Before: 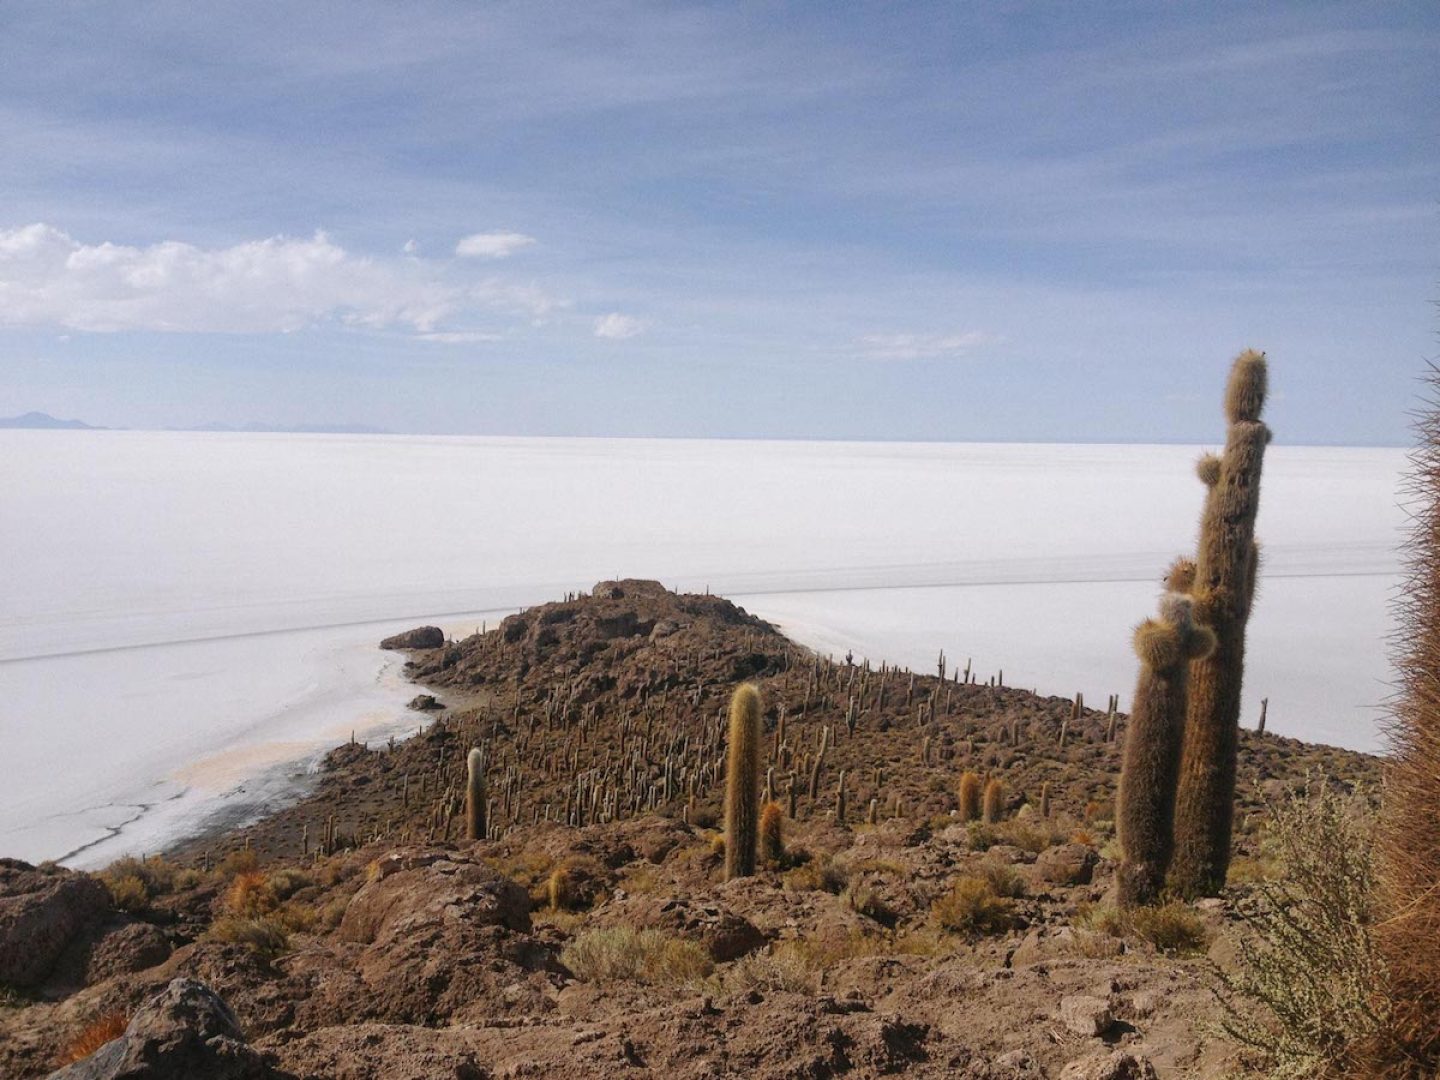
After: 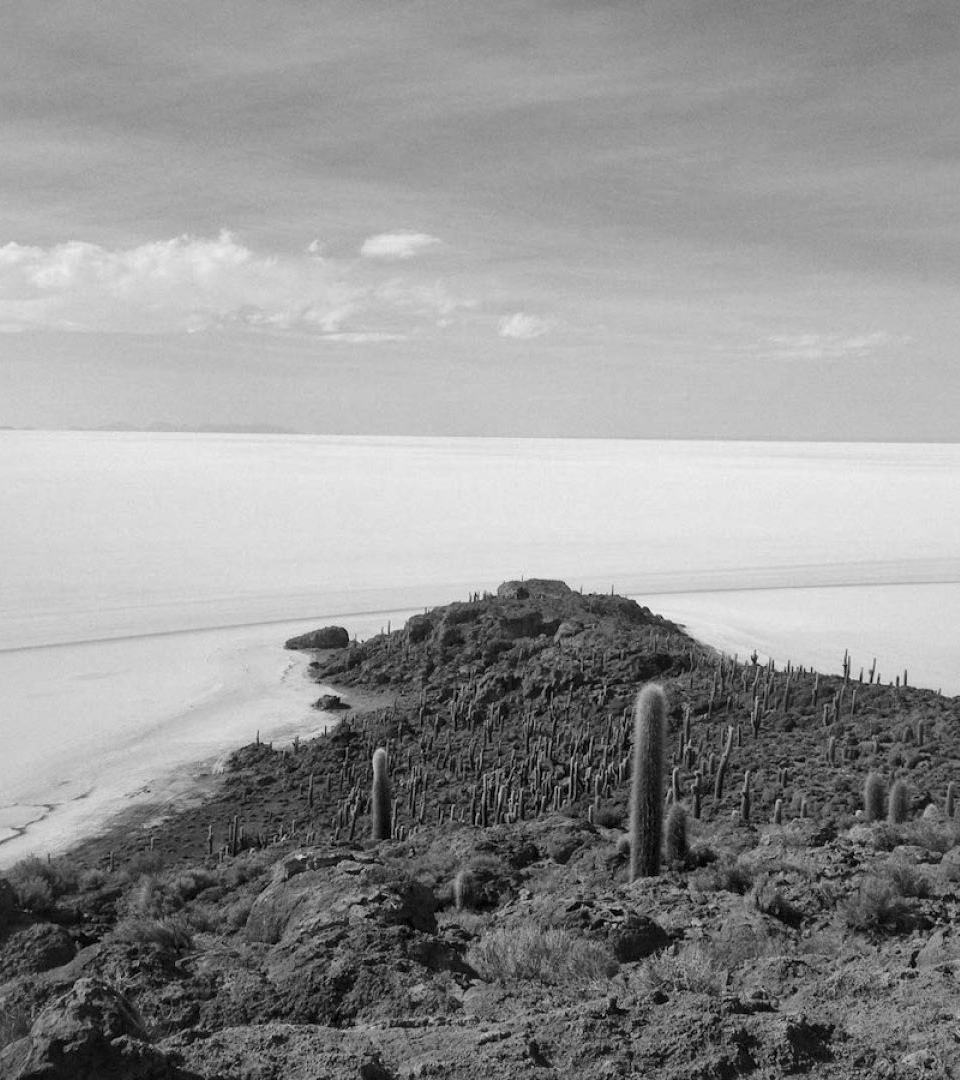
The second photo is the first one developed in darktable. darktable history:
crop and rotate: left 6.617%, right 26.717%
local contrast: mode bilateral grid, contrast 20, coarseness 50, detail 130%, midtone range 0.2
monochrome: on, module defaults
